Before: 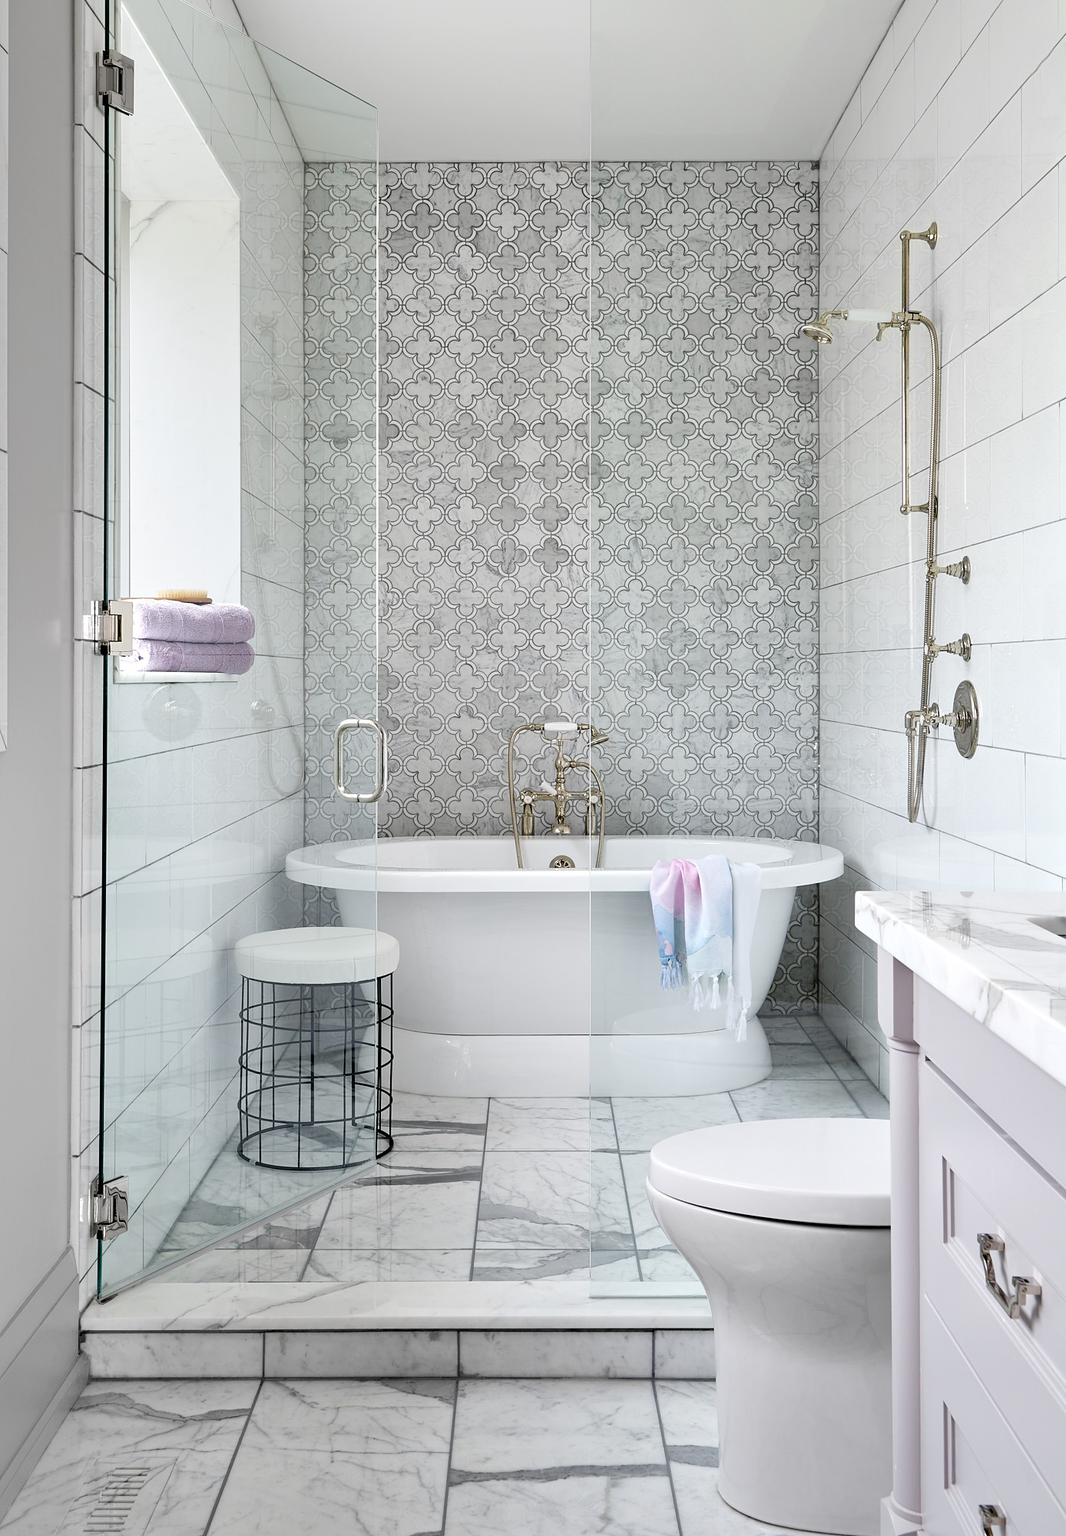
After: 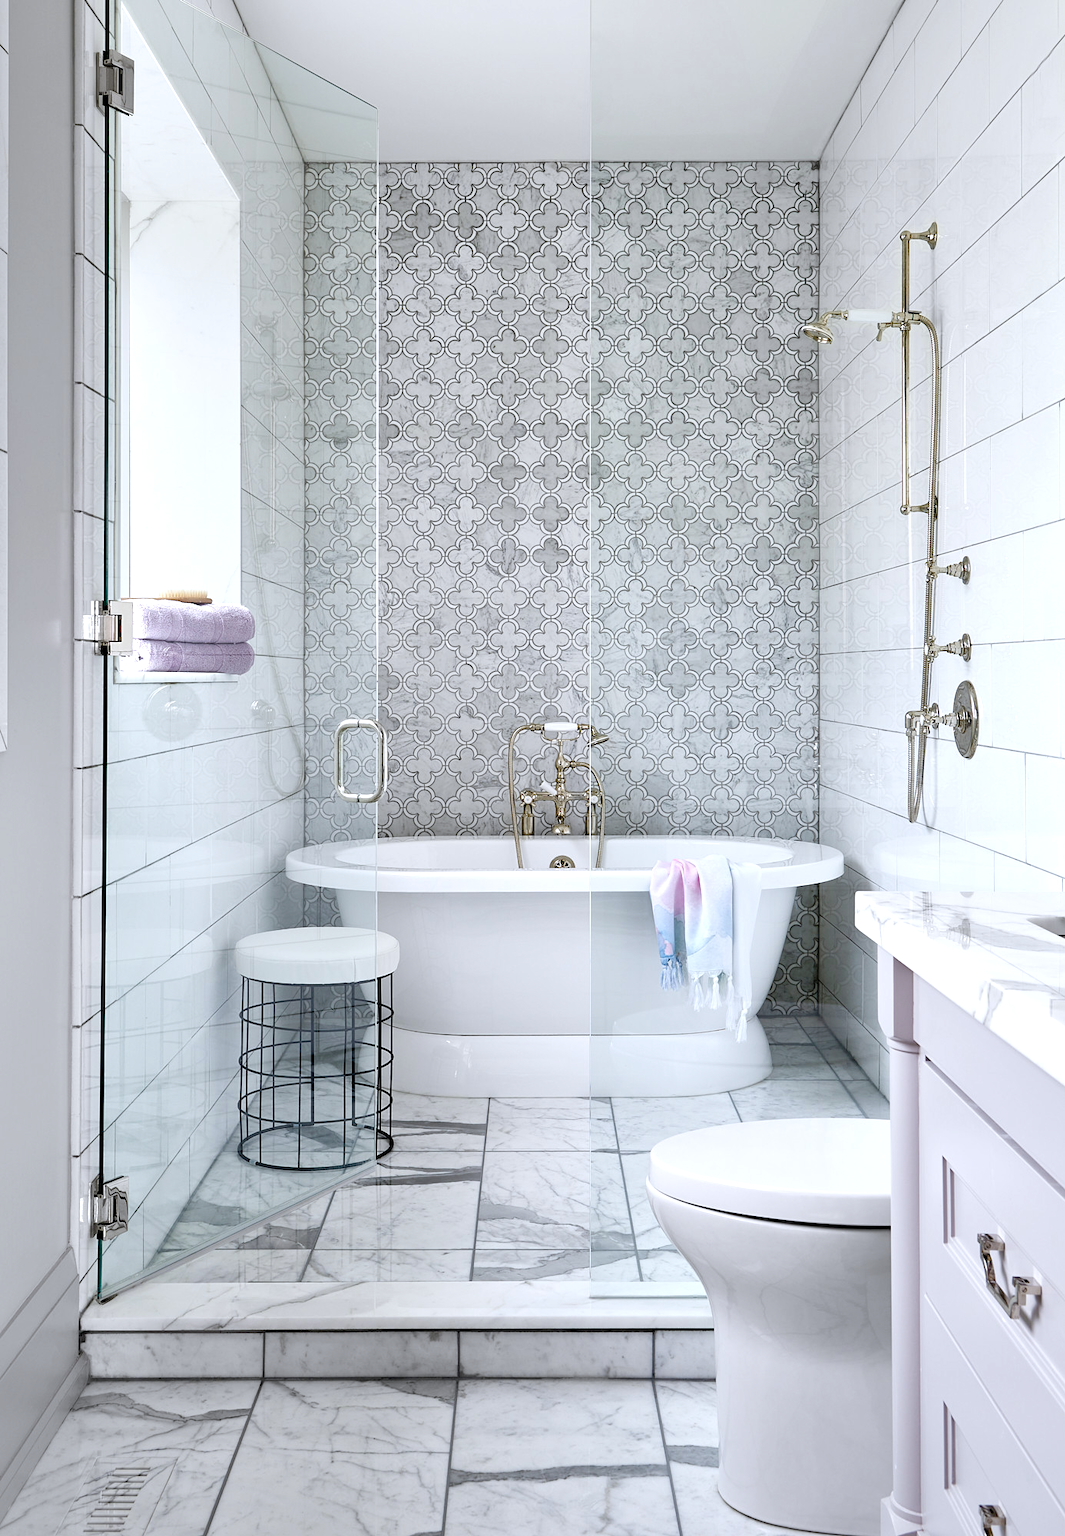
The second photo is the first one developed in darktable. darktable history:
color balance rgb: highlights gain › luminance 16.86%, highlights gain › chroma 2.849%, highlights gain › hue 261.7°, perceptual saturation grading › global saturation 20%, perceptual saturation grading › highlights -49.954%, perceptual saturation grading › shadows 24.404%, global vibrance 20%
